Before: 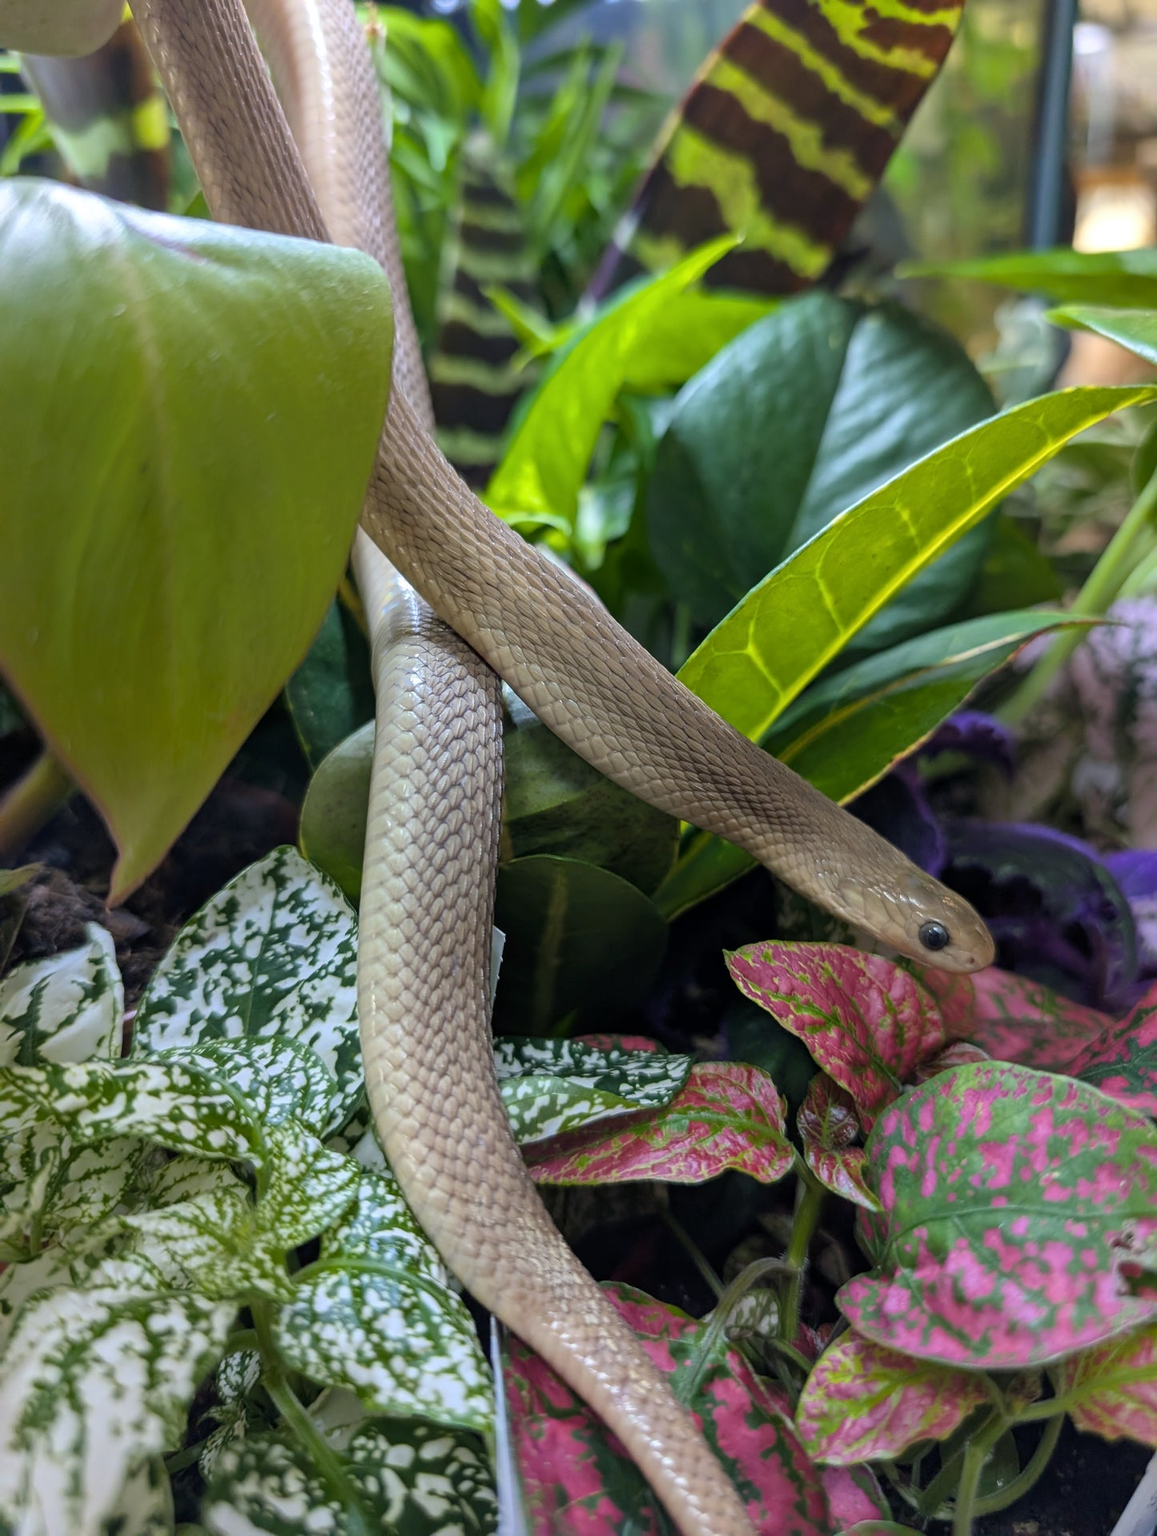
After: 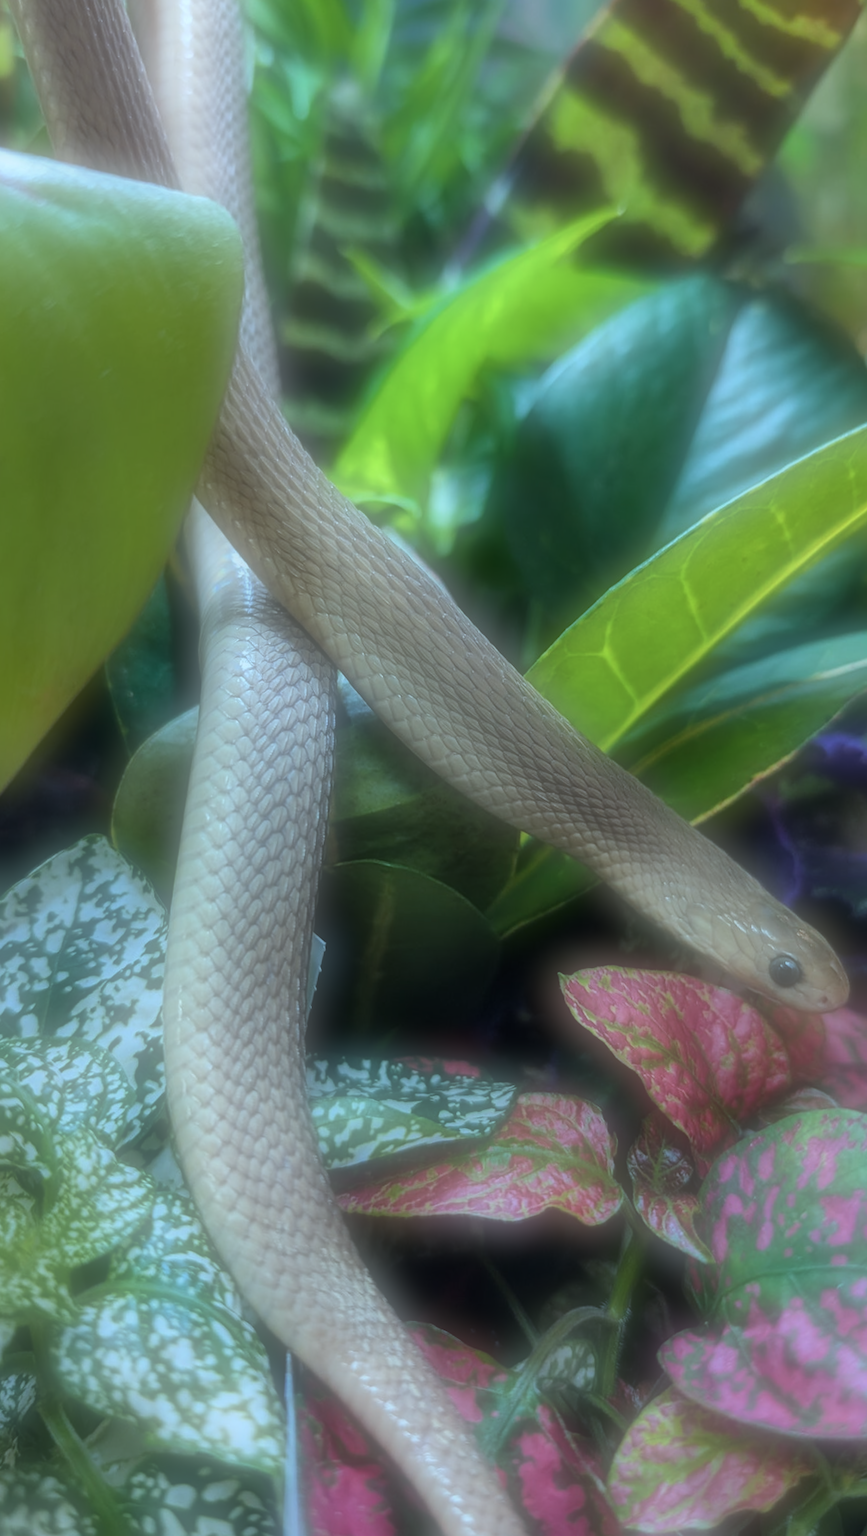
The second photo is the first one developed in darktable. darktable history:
shadows and highlights: radius 108.52, shadows 44.07, highlights -67.8, low approximation 0.01, soften with gaussian
soften: on, module defaults
color correction: highlights a* -11.71, highlights b* -15.58
crop and rotate: angle -3.27°, left 14.277%, top 0.028%, right 10.766%, bottom 0.028%
